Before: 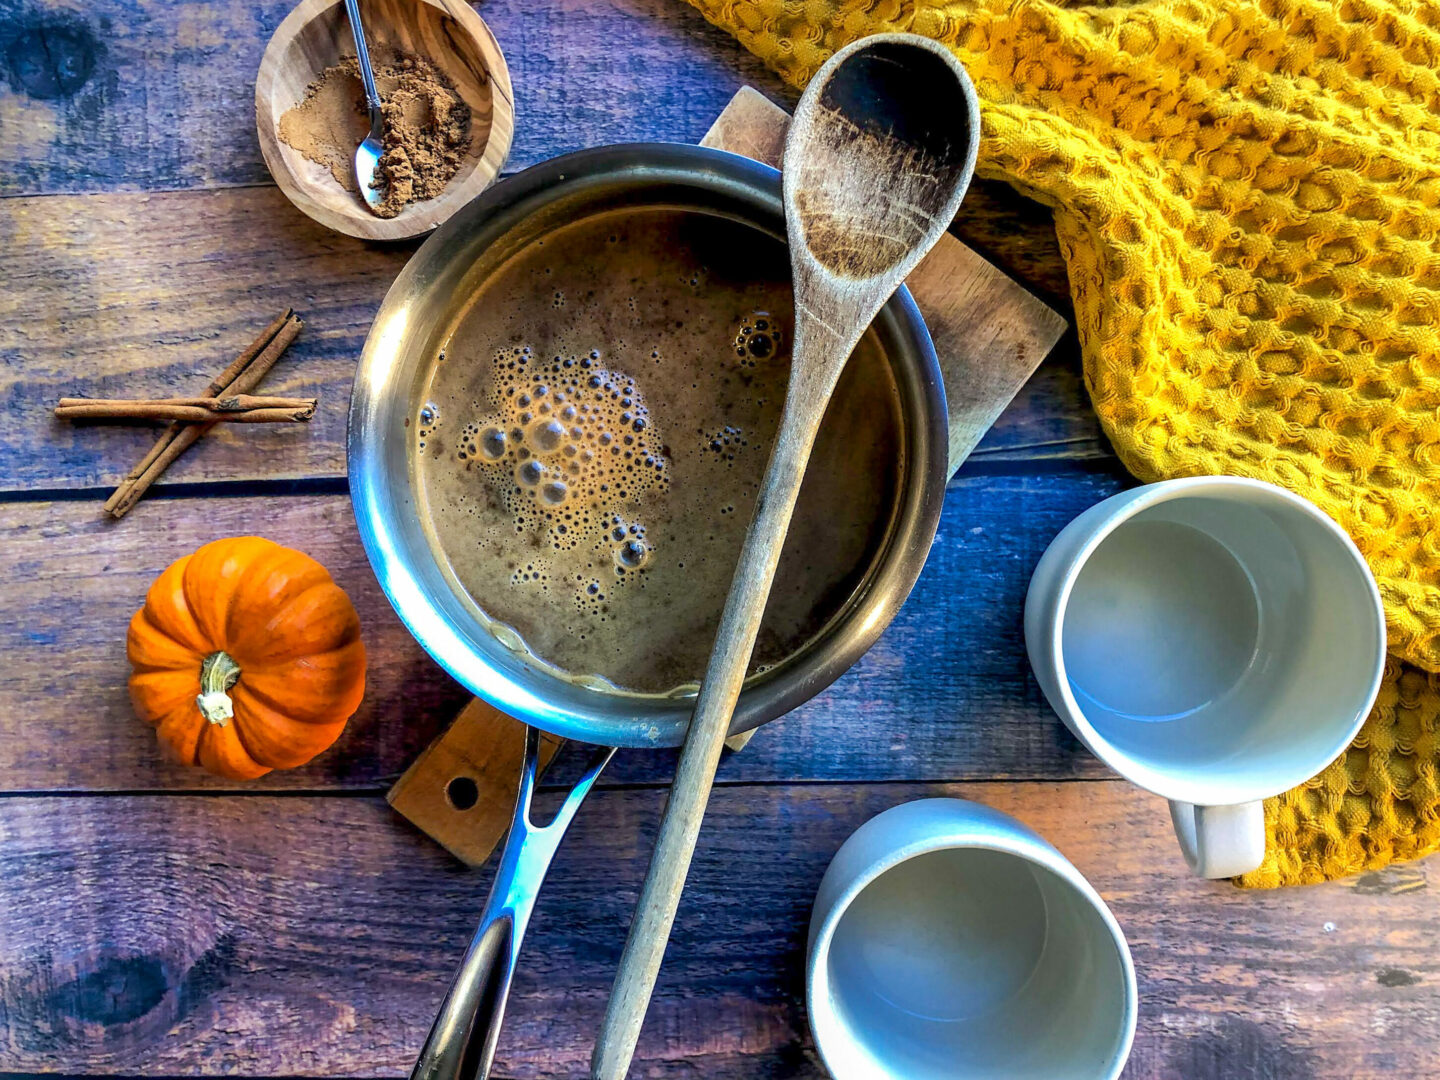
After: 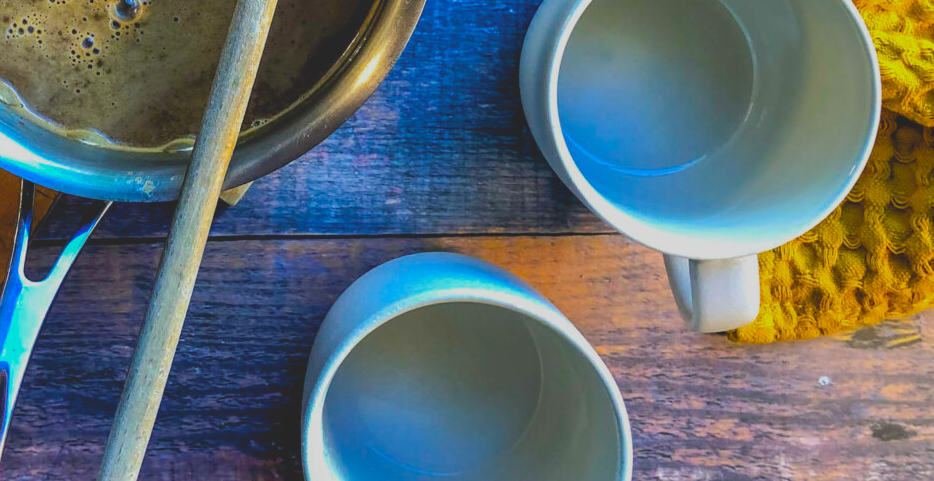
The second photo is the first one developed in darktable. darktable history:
crop and rotate: left 35.114%, top 50.598%, bottom 4.808%
shadows and highlights: low approximation 0.01, soften with gaussian
color balance rgb: power › luminance -14.966%, perceptual saturation grading › global saturation 30.974%, global vibrance 9.872%
contrast brightness saturation: contrast -0.277
